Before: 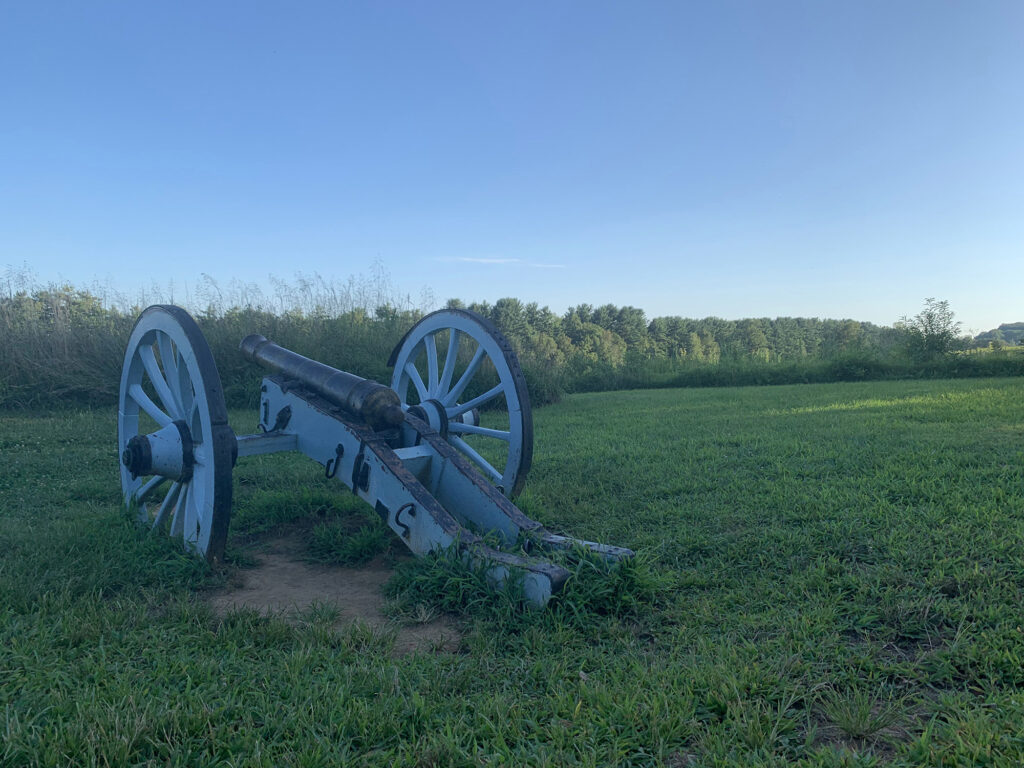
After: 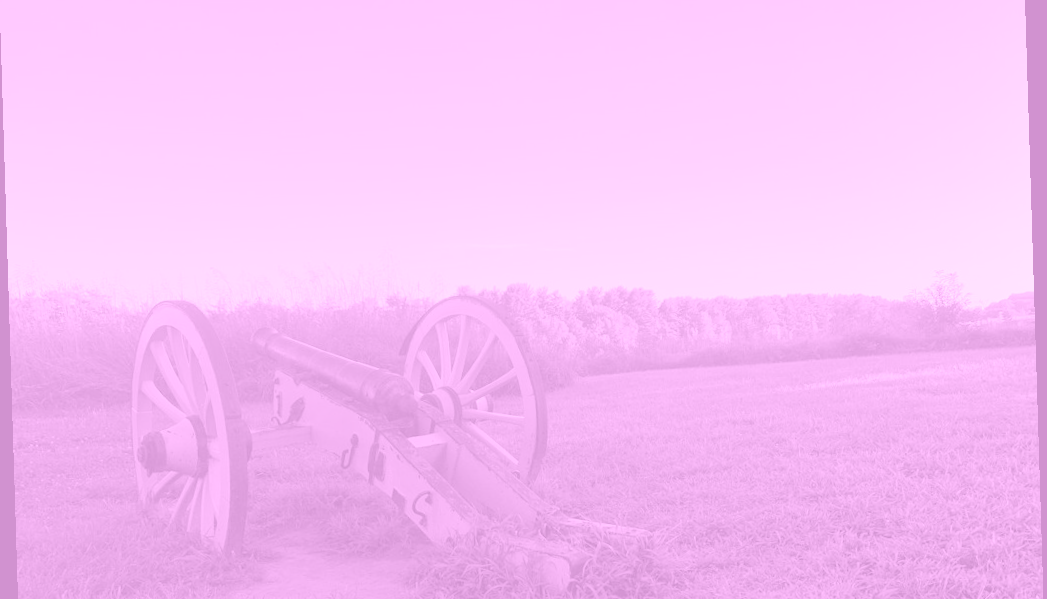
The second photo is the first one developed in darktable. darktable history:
colorize: hue 331.2°, saturation 75%, source mix 30.28%, lightness 70.52%, version 1
crop: top 3.857%, bottom 21.132%
tone equalizer: on, module defaults
rotate and perspective: rotation -1.77°, lens shift (horizontal) 0.004, automatic cropping off
contrast brightness saturation: contrast 0.07, brightness 0.08, saturation 0.18
